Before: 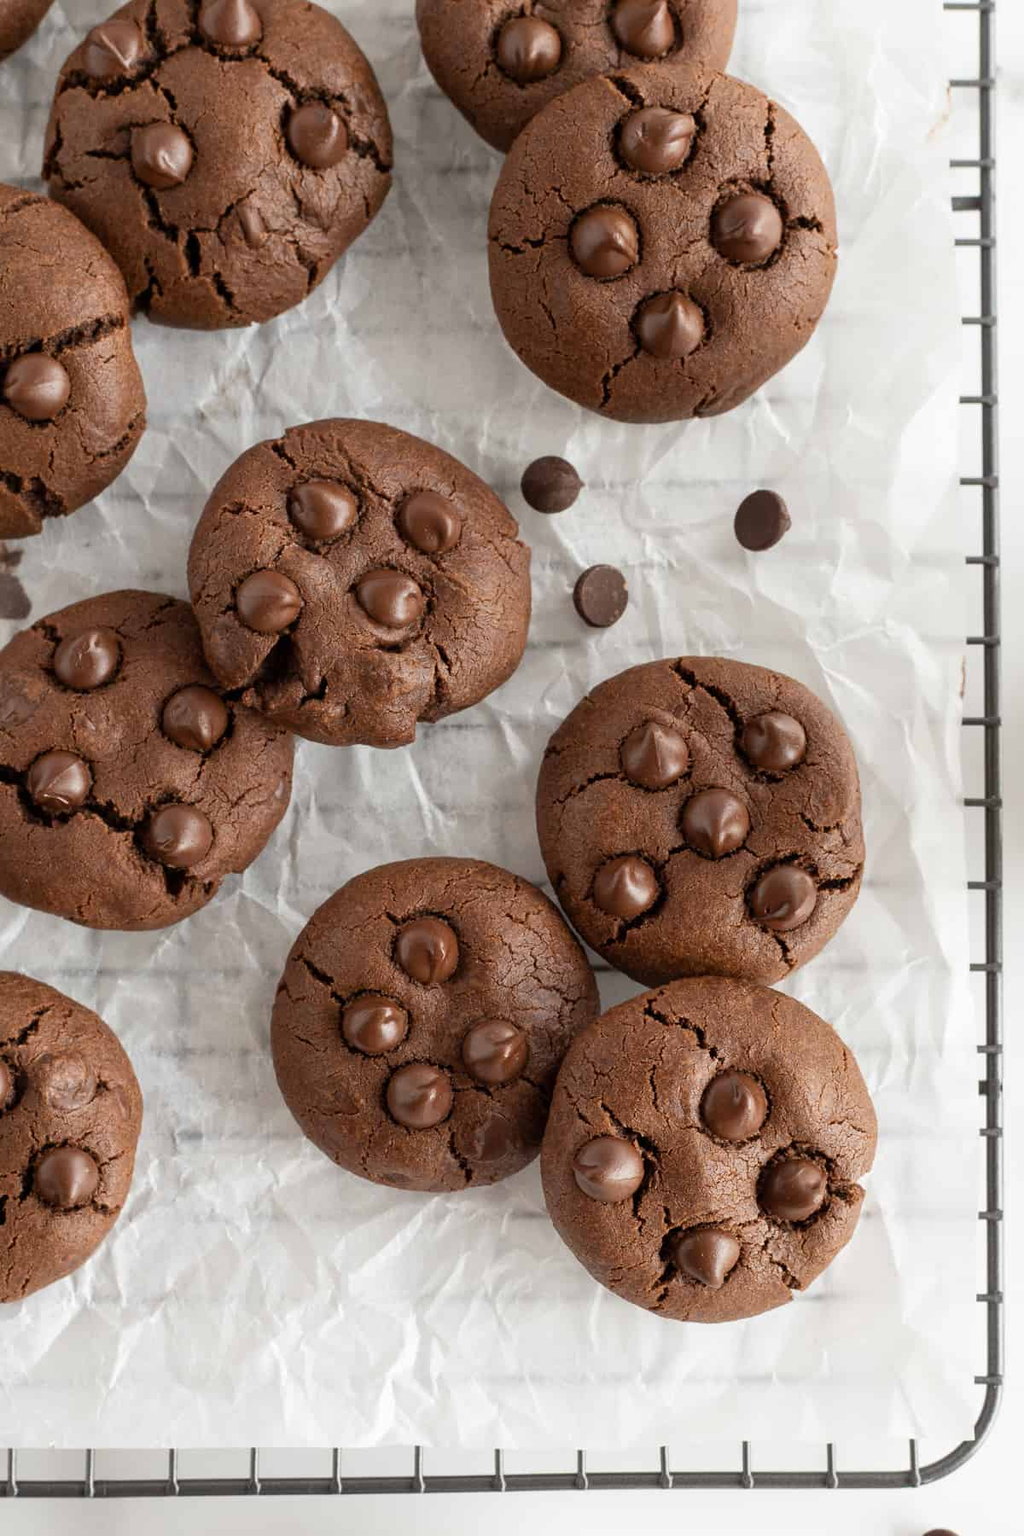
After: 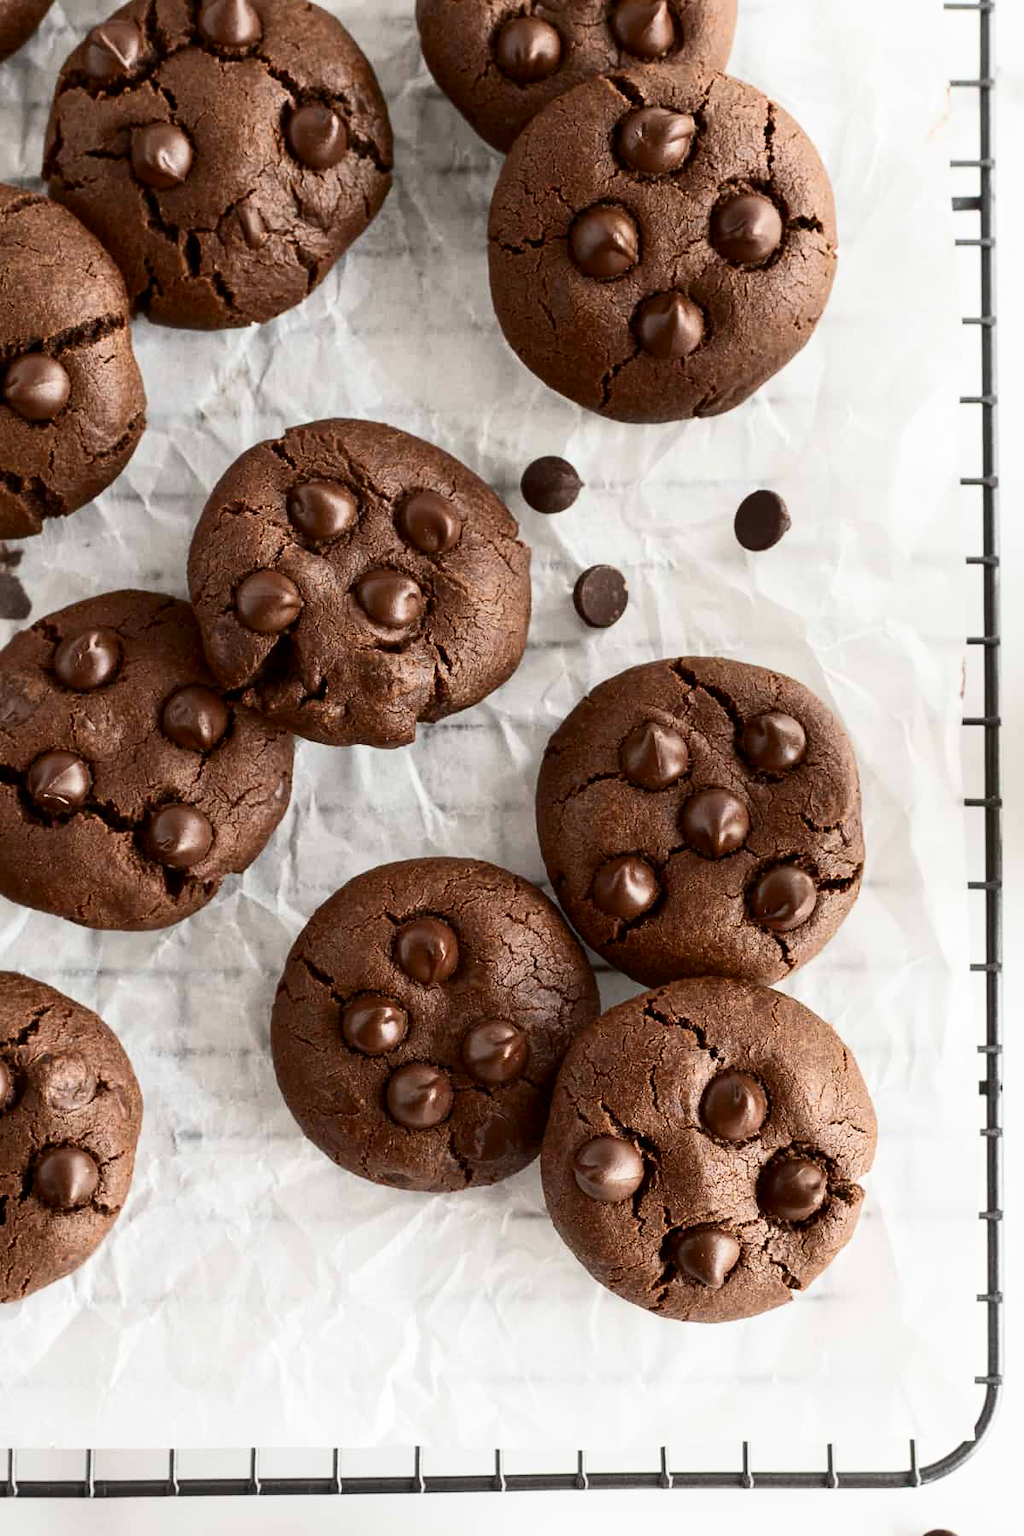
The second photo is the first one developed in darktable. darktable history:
contrast brightness saturation: contrast 0.288
